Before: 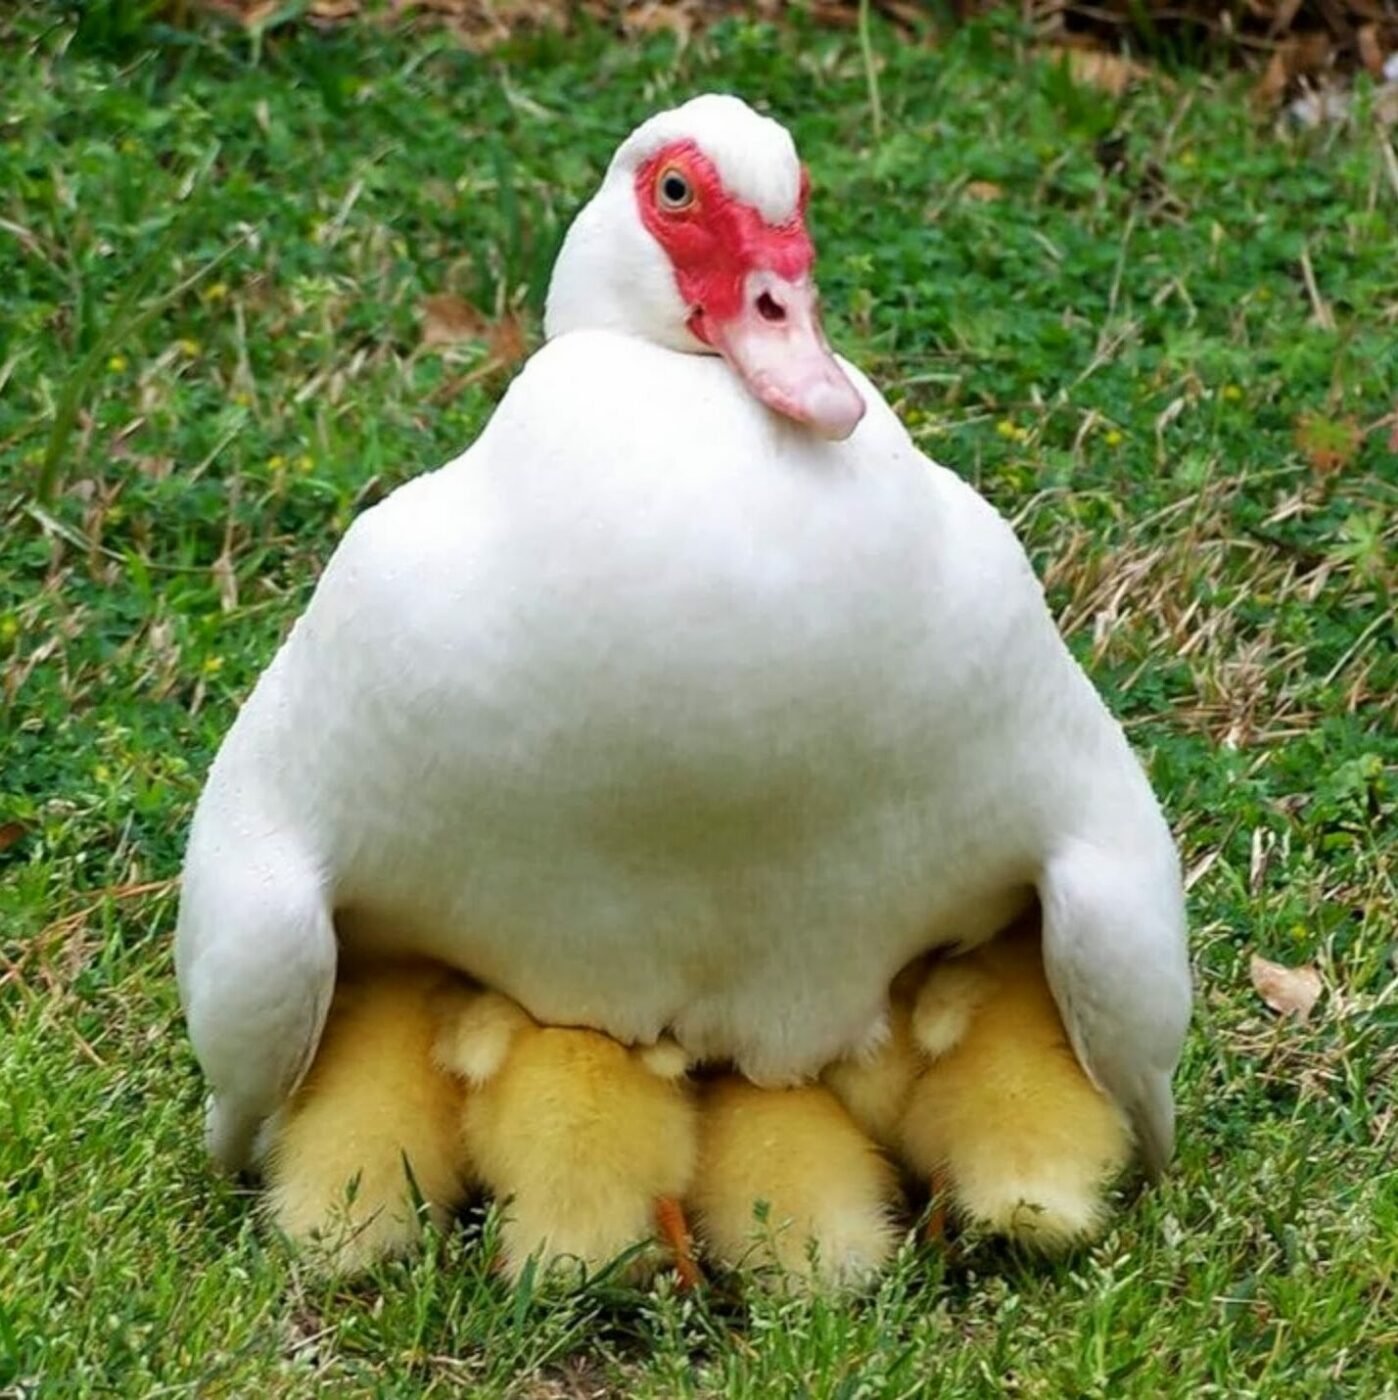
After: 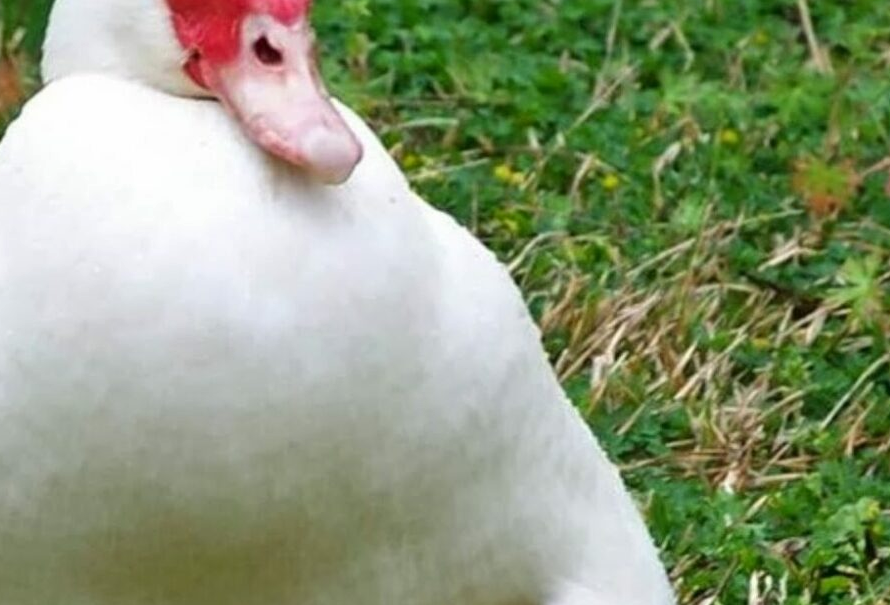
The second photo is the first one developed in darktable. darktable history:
crop: left 36.005%, top 18.293%, right 0.31%, bottom 38.444%
shadows and highlights: shadows 52.34, highlights -28.23, soften with gaussian
